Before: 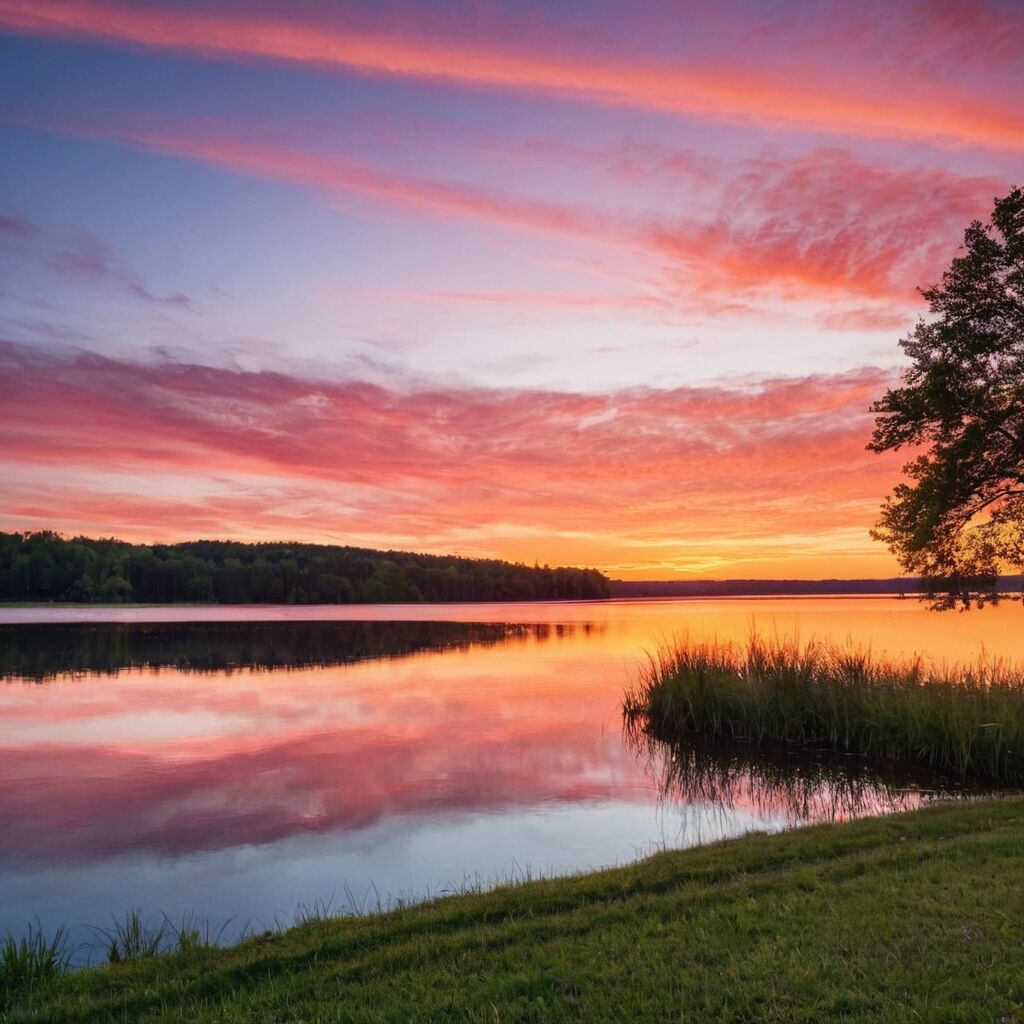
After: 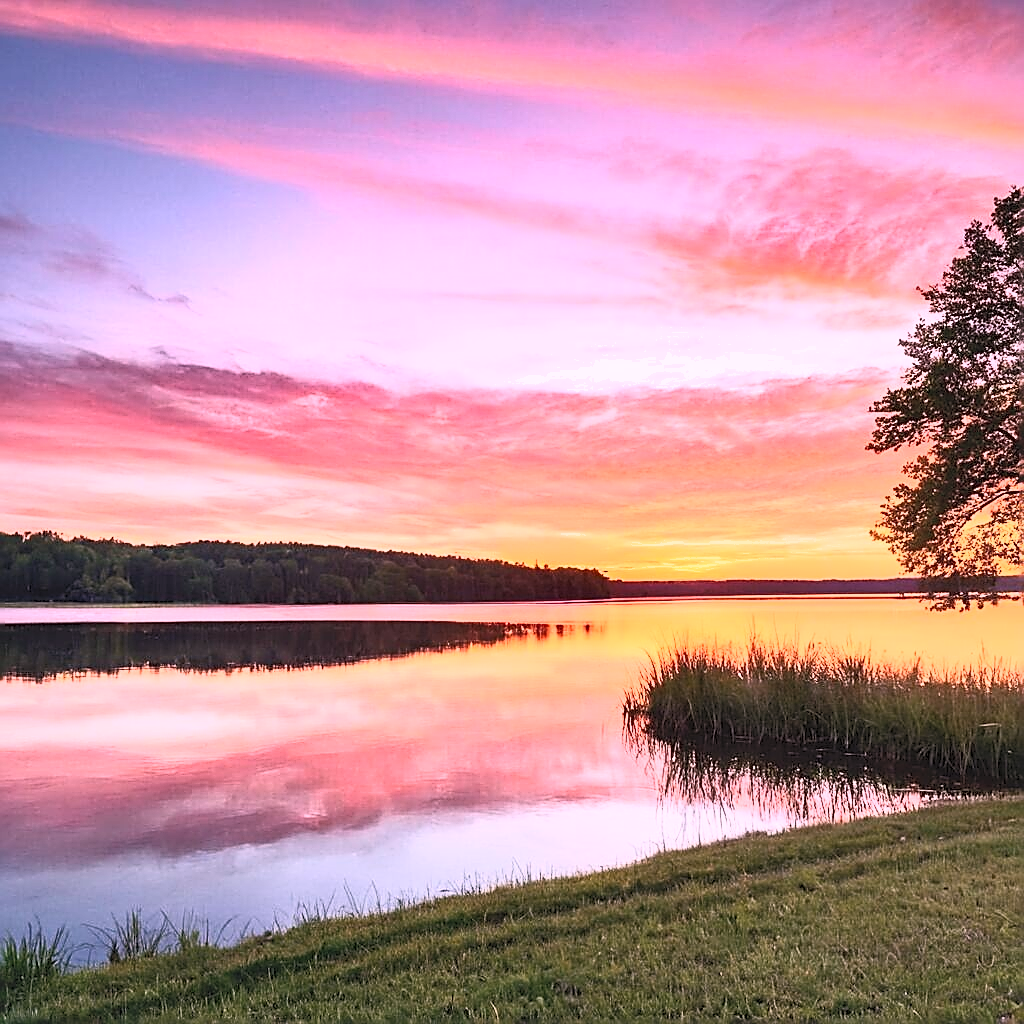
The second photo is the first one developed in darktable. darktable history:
shadows and highlights: white point adjustment 1, soften with gaussian
sharpen: radius 1.685, amount 1.294
white balance: red 1.188, blue 1.11
contrast brightness saturation: contrast 0.39, brightness 0.53
